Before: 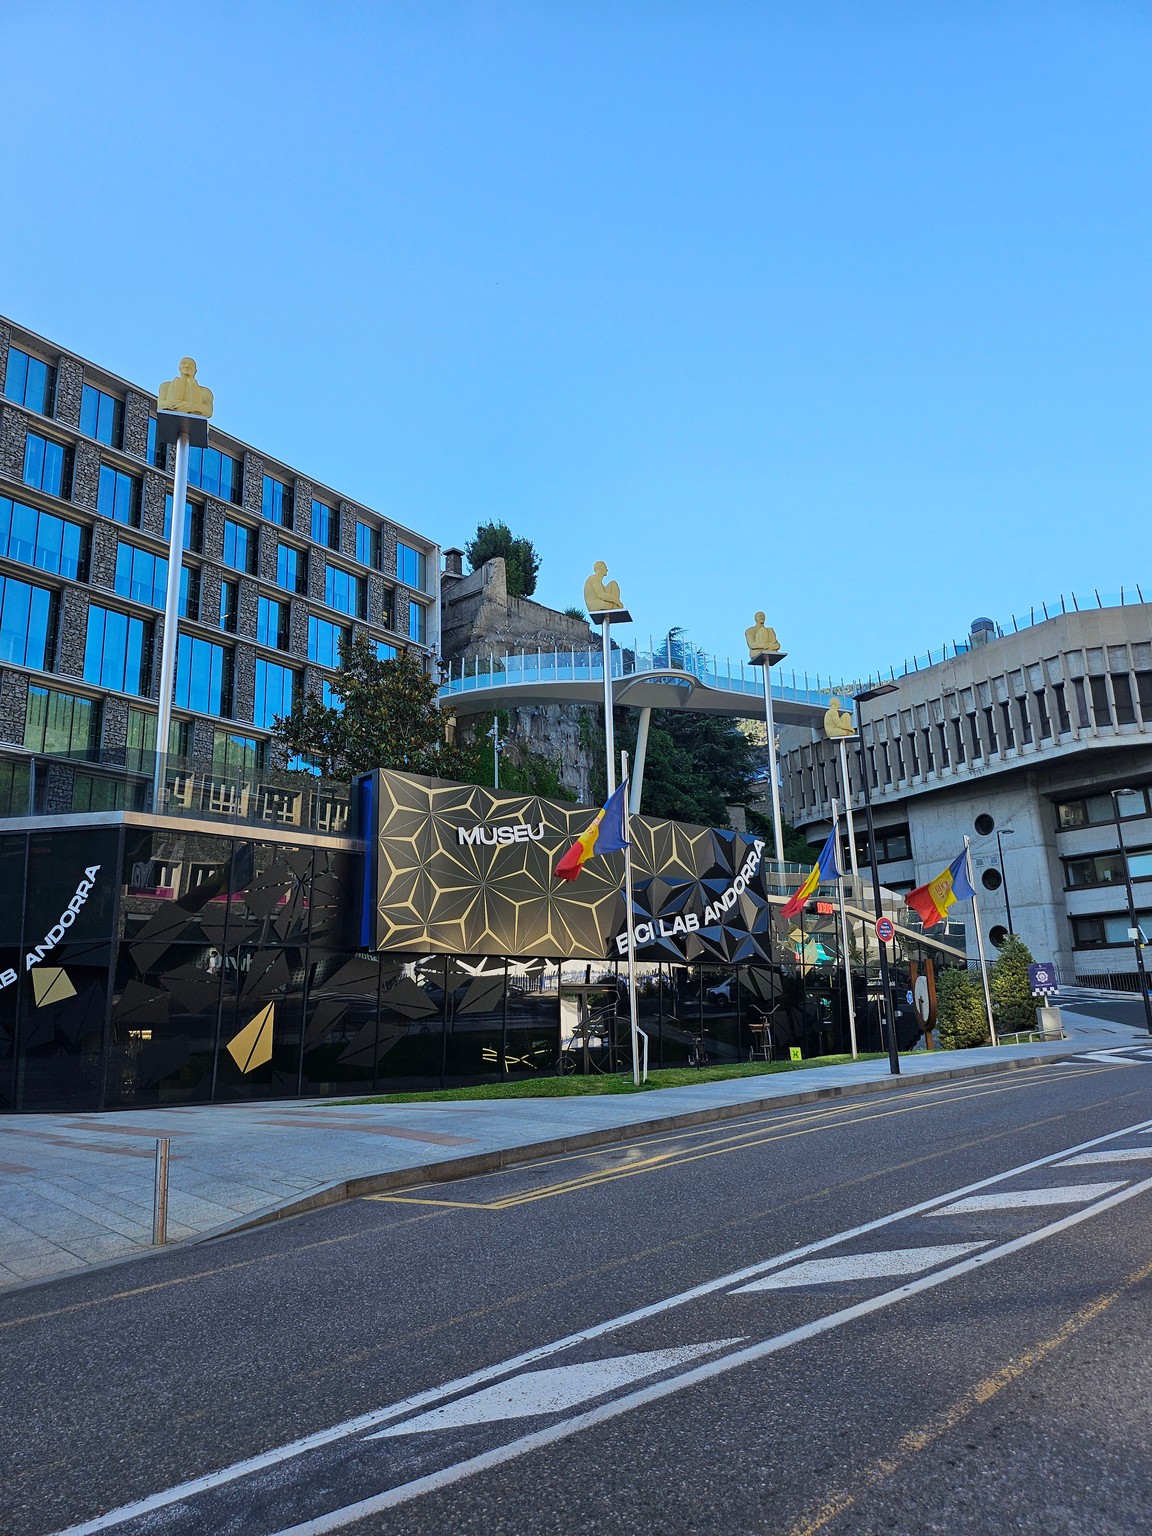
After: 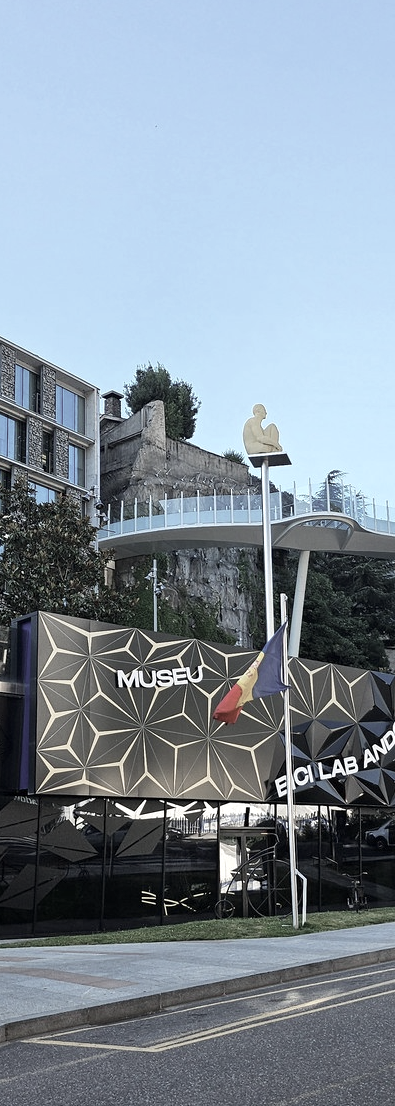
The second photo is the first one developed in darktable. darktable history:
crop and rotate: left 29.656%, top 10.223%, right 36.034%, bottom 17.752%
color zones: curves: ch1 [(0, 0.34) (0.143, 0.164) (0.286, 0.152) (0.429, 0.176) (0.571, 0.173) (0.714, 0.188) (0.857, 0.199) (1, 0.34)]
exposure: black level correction 0.001, exposure 0.499 EV, compensate highlight preservation false
